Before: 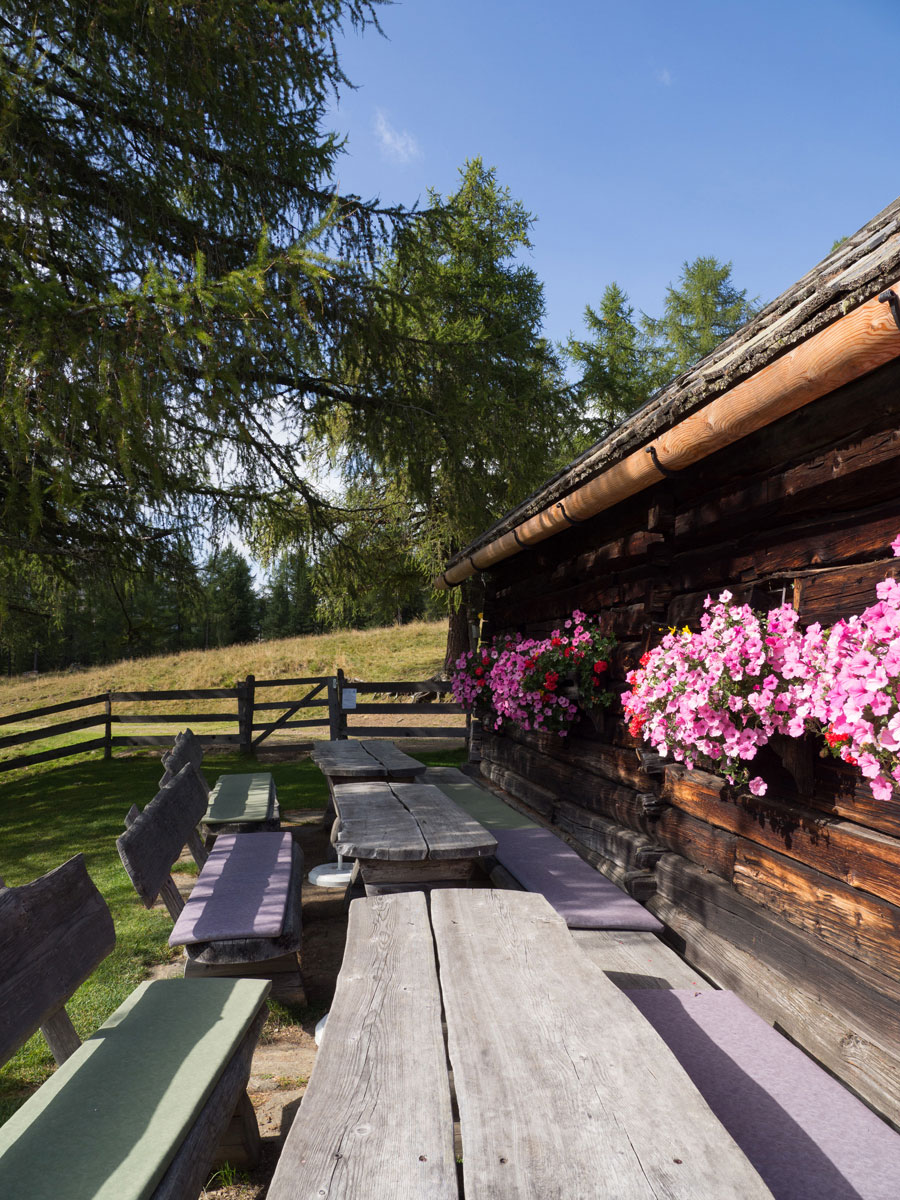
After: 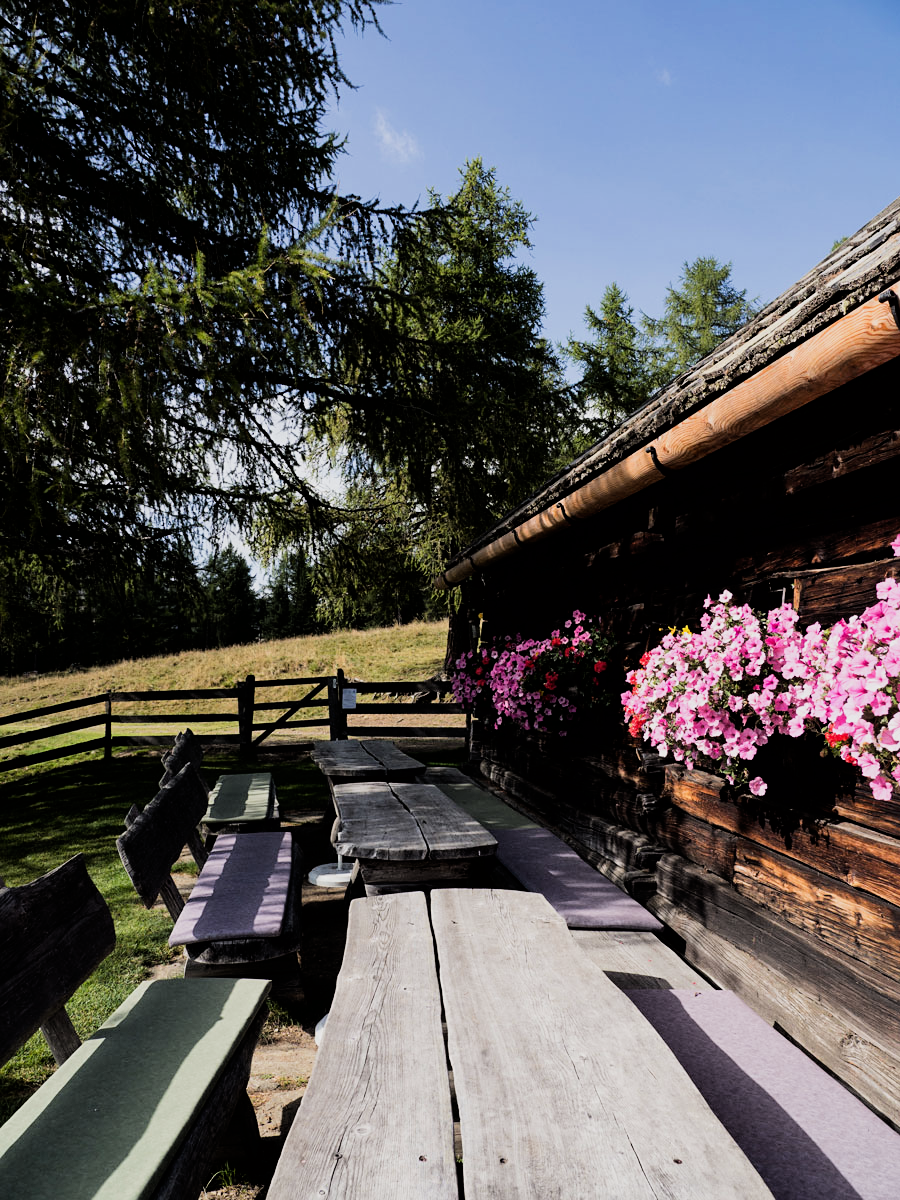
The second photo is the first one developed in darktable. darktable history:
filmic rgb: black relative exposure -5 EV, hardness 2.88, contrast 1.4, highlights saturation mix -30%
sharpen: amount 0.2
exposure: black level correction 0.001, exposure 0.014 EV, compensate highlight preservation false
